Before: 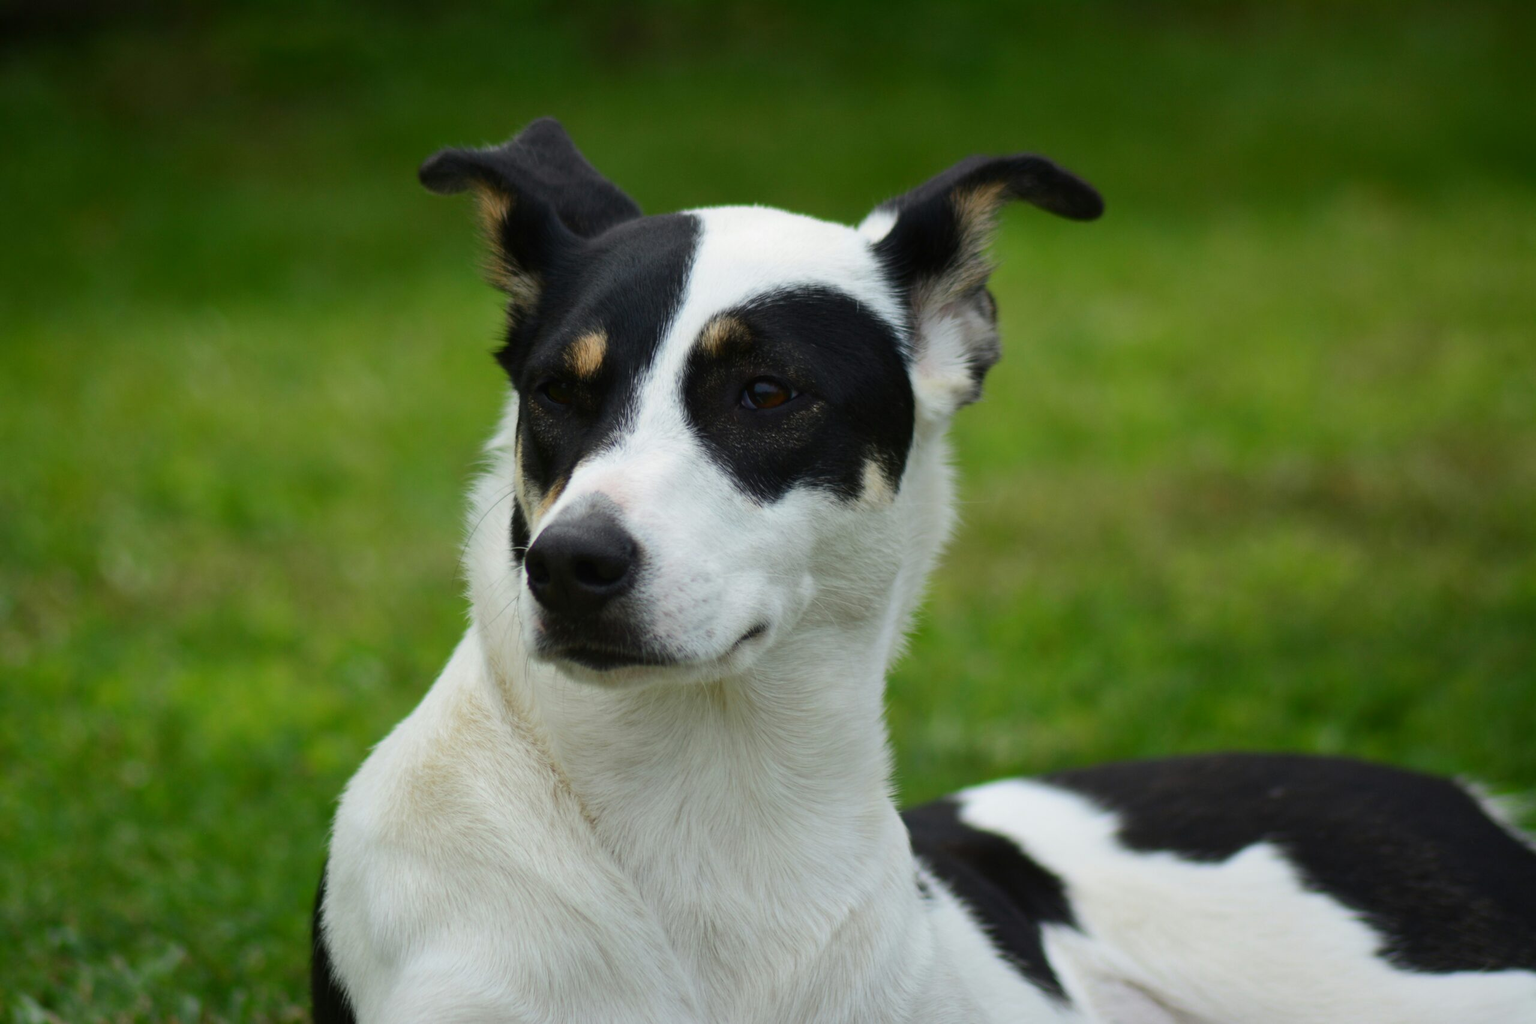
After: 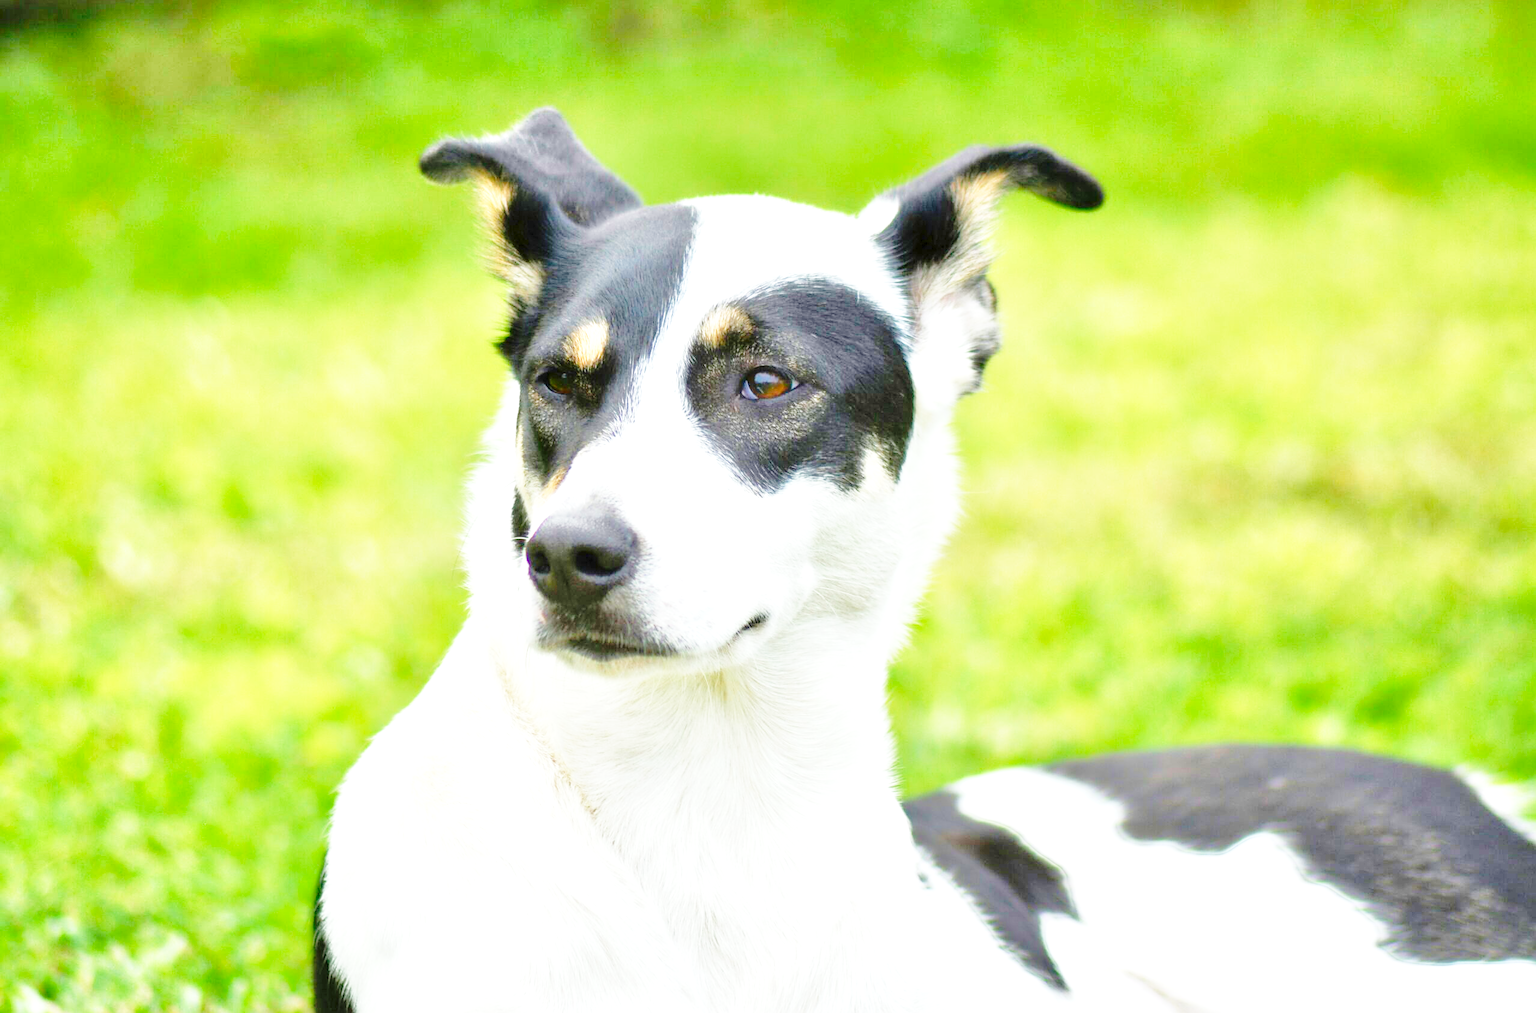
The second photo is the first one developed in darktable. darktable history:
contrast equalizer: y [[0.514, 0.573, 0.581, 0.508, 0.5, 0.5], [0.5 ×6], [0.5 ×6], [0 ×6], [0 ×6]]
tone equalizer: -8 EV 2 EV, -7 EV 2 EV, -6 EV 2 EV, -5 EV 2 EV, -4 EV 2 EV, -3 EV 1.5 EV, -2 EV 1 EV, -1 EV 0.5 EV
crop: top 1.049%, right 0.001%
rgb curve: mode RGB, independent channels
sharpen: on, module defaults
exposure: black level correction 0, exposure 1.1 EV, compensate exposure bias true, compensate highlight preservation false
base curve: curves: ch0 [(0, 0) (0.028, 0.03) (0.105, 0.232) (0.387, 0.748) (0.754, 0.968) (1, 1)], fusion 1, exposure shift 0.576, preserve colors none
